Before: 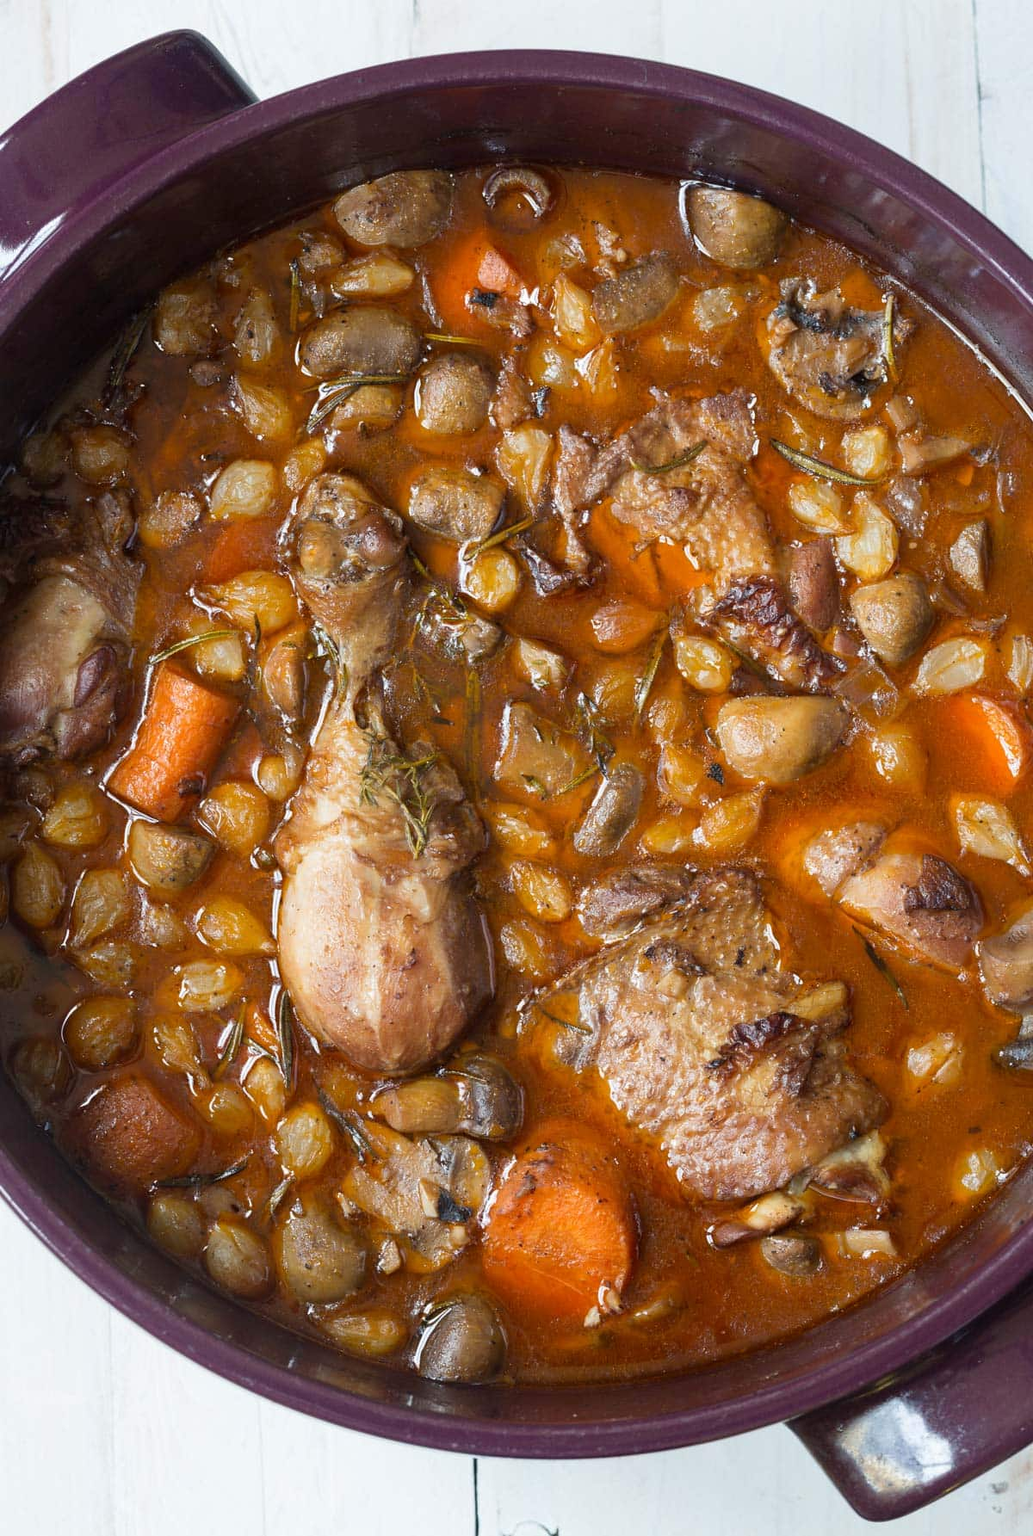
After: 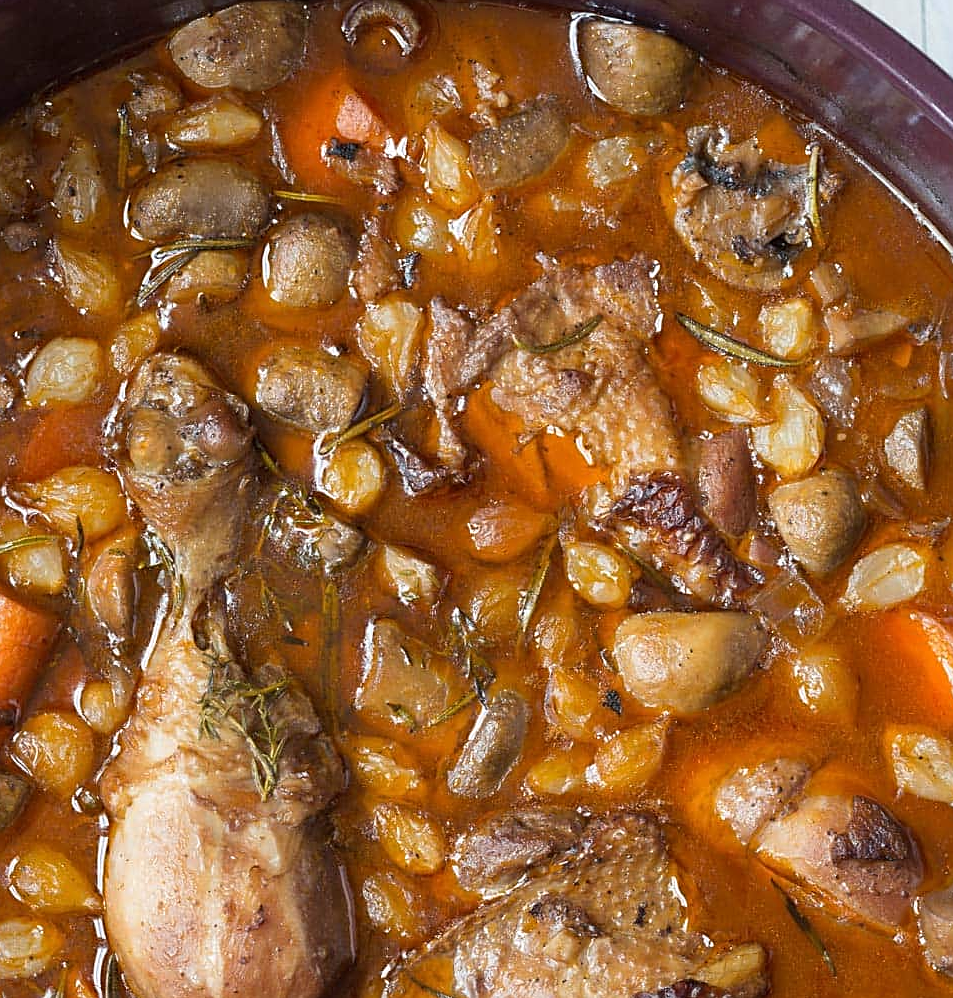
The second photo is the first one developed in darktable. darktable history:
crop: left 18.322%, top 11.075%, right 2.248%, bottom 32.999%
sharpen: on, module defaults
